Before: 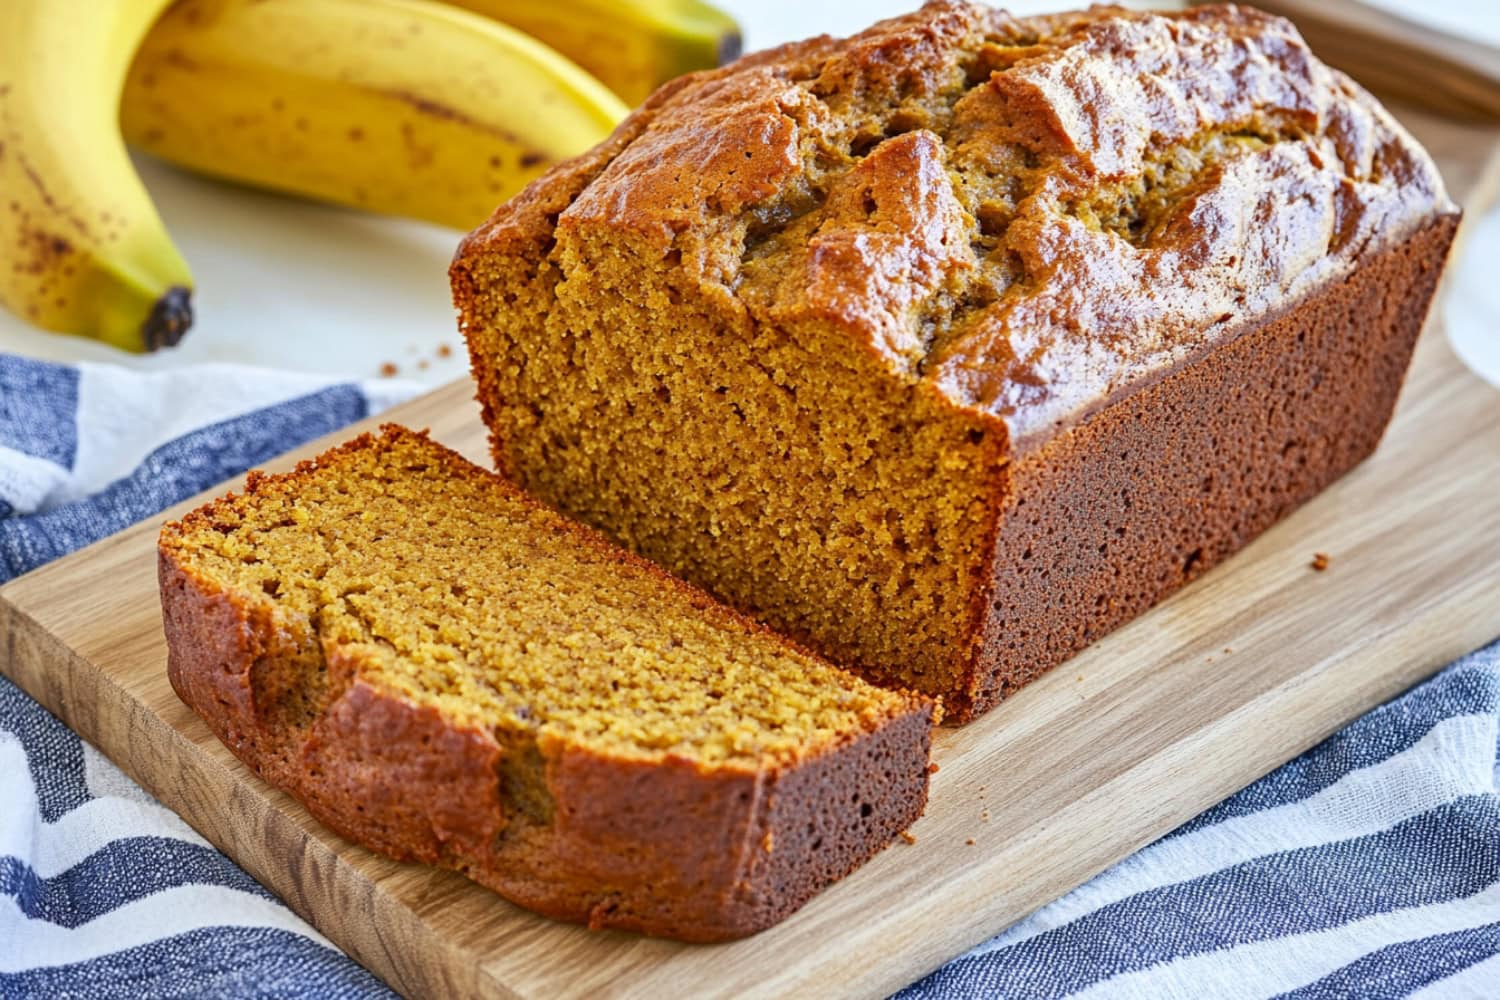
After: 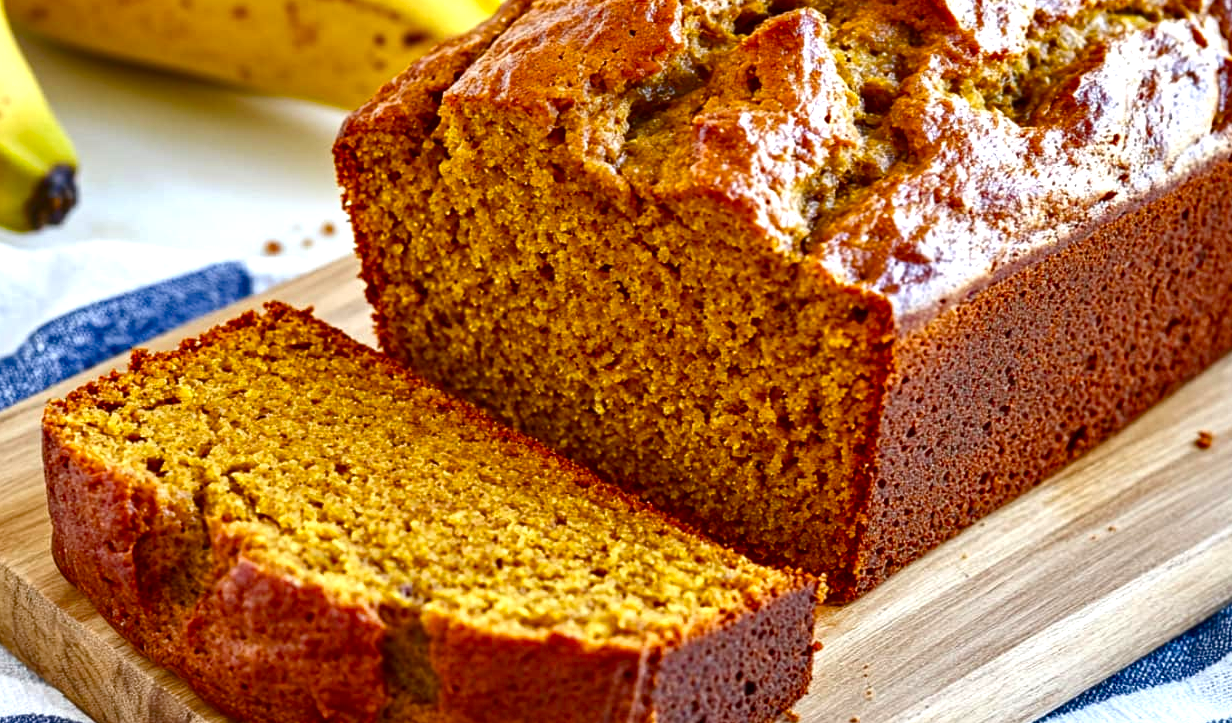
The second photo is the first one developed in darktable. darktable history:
crop: left 7.736%, top 12.224%, right 10.114%, bottom 15.423%
color calibration: gray › normalize channels true, illuminant same as pipeline (D50), adaptation none (bypass), x 0.332, y 0.335, temperature 5021.17 K, gamut compression 0.011
contrast brightness saturation: brightness -0.215, saturation 0.082
color balance rgb: perceptual saturation grading › global saturation 34.733%, perceptual saturation grading › highlights -29.911%, perceptual saturation grading › shadows 36.163%
exposure: black level correction 0, exposure 0.499 EV, compensate highlight preservation false
